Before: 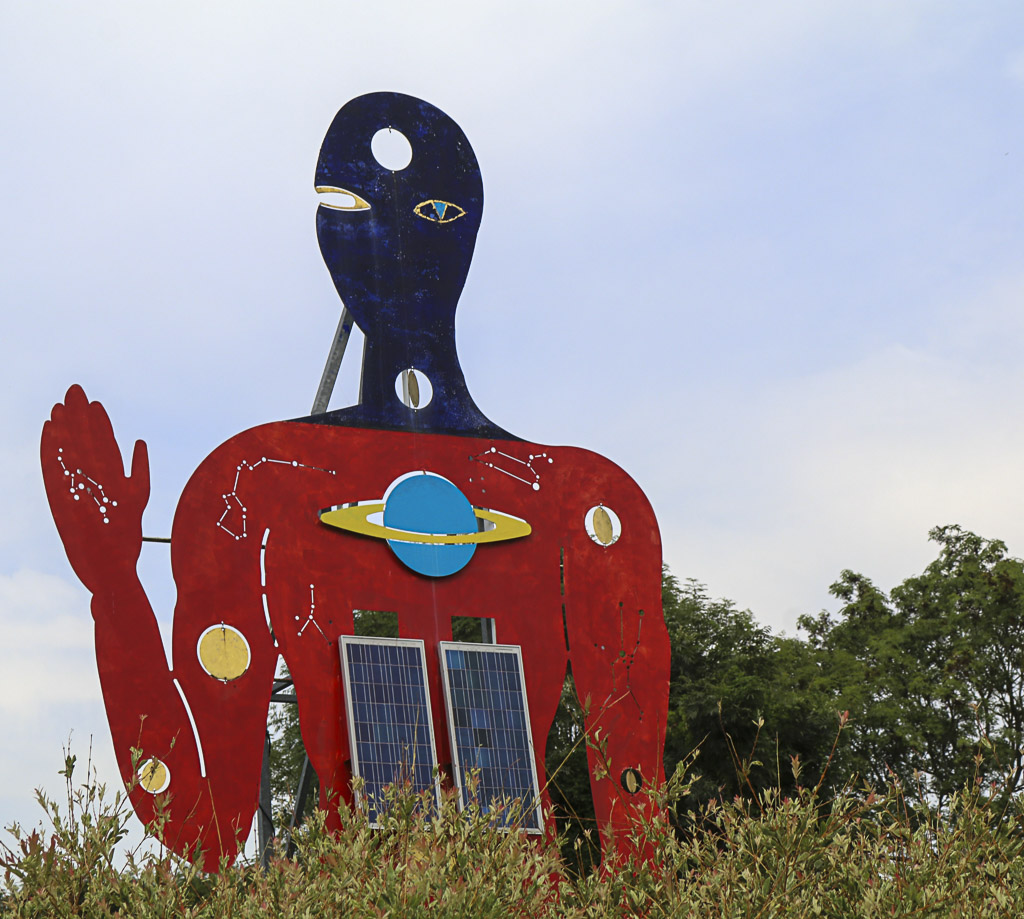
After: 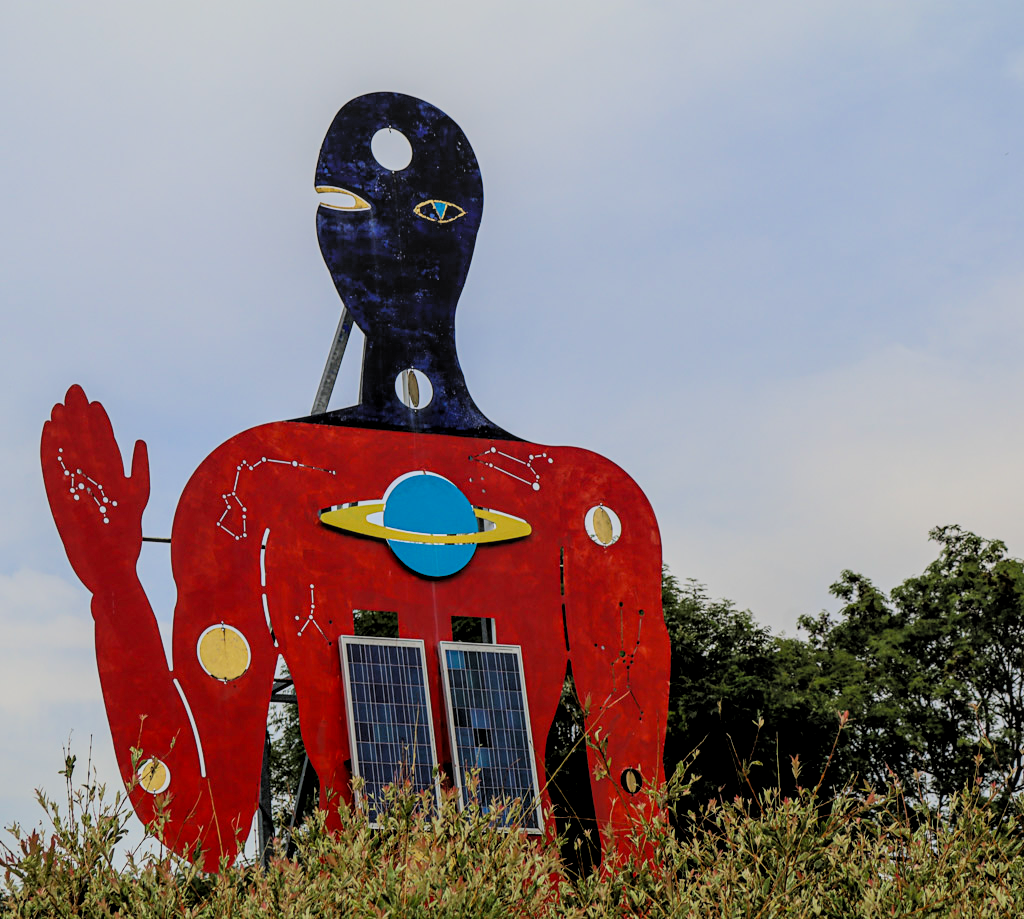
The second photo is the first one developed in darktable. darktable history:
local contrast: on, module defaults
filmic rgb: black relative exposure -4.58 EV, white relative exposure 4.8 EV, threshold 3 EV, hardness 2.36, latitude 36.07%, contrast 1.048, highlights saturation mix 1.32%, shadows ↔ highlights balance 1.25%, color science v4 (2020), enable highlight reconstruction true
